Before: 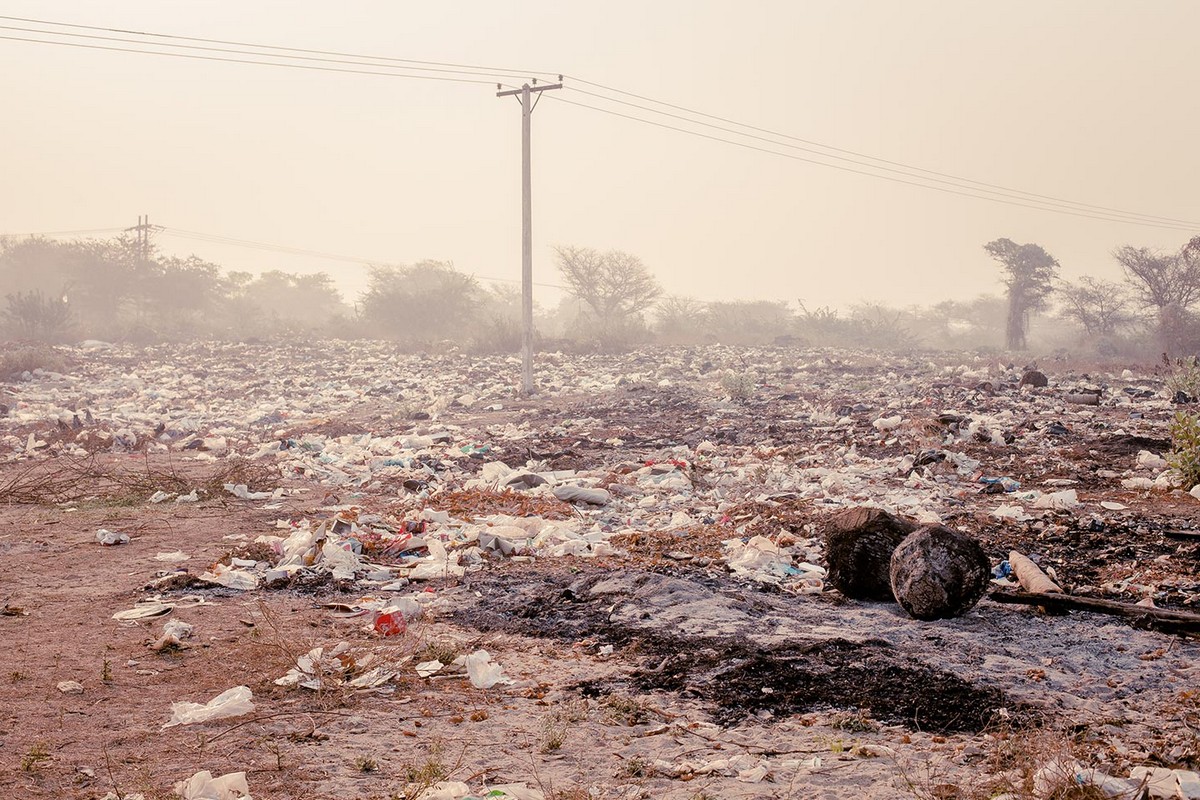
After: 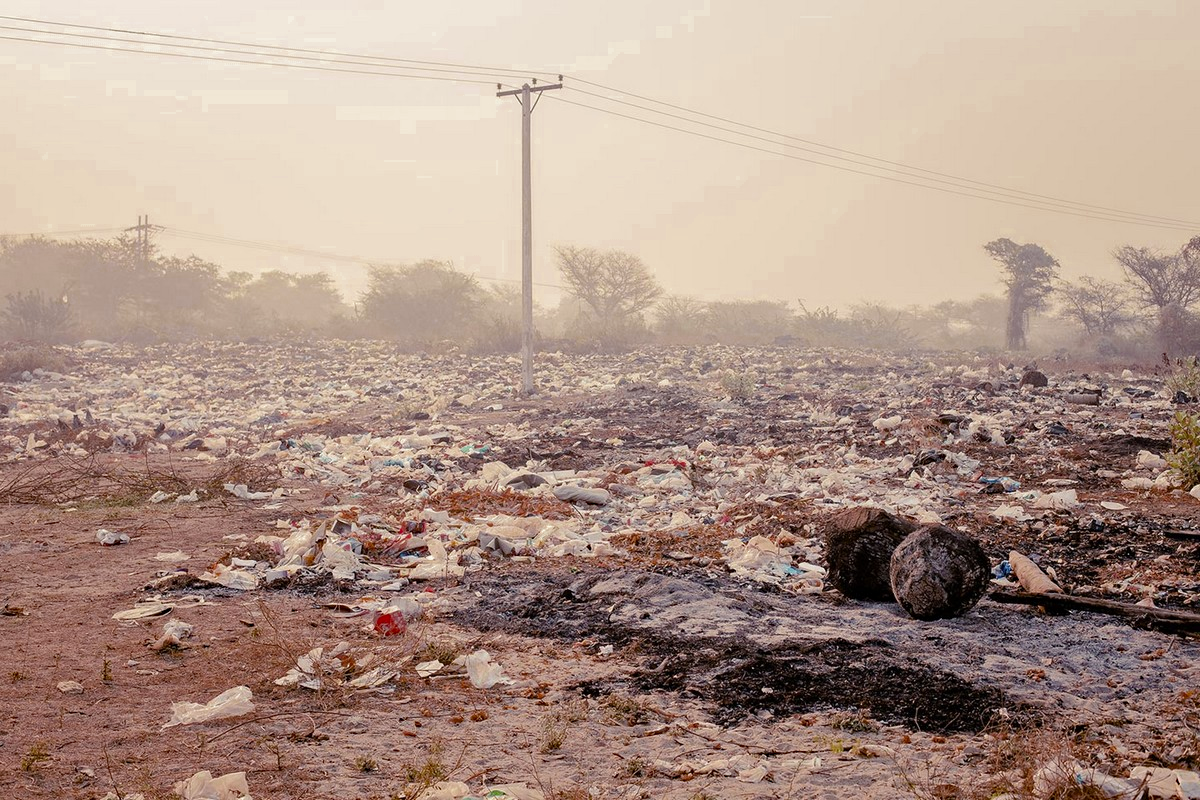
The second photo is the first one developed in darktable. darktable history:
color zones: curves: ch0 [(0.11, 0.396) (0.195, 0.36) (0.25, 0.5) (0.303, 0.412) (0.357, 0.544) (0.75, 0.5) (0.967, 0.328)]; ch1 [(0, 0.468) (0.112, 0.512) (0.202, 0.6) (0.25, 0.5) (0.307, 0.352) (0.357, 0.544) (0.75, 0.5) (0.963, 0.524)]
haze removal: compatibility mode true, adaptive false
